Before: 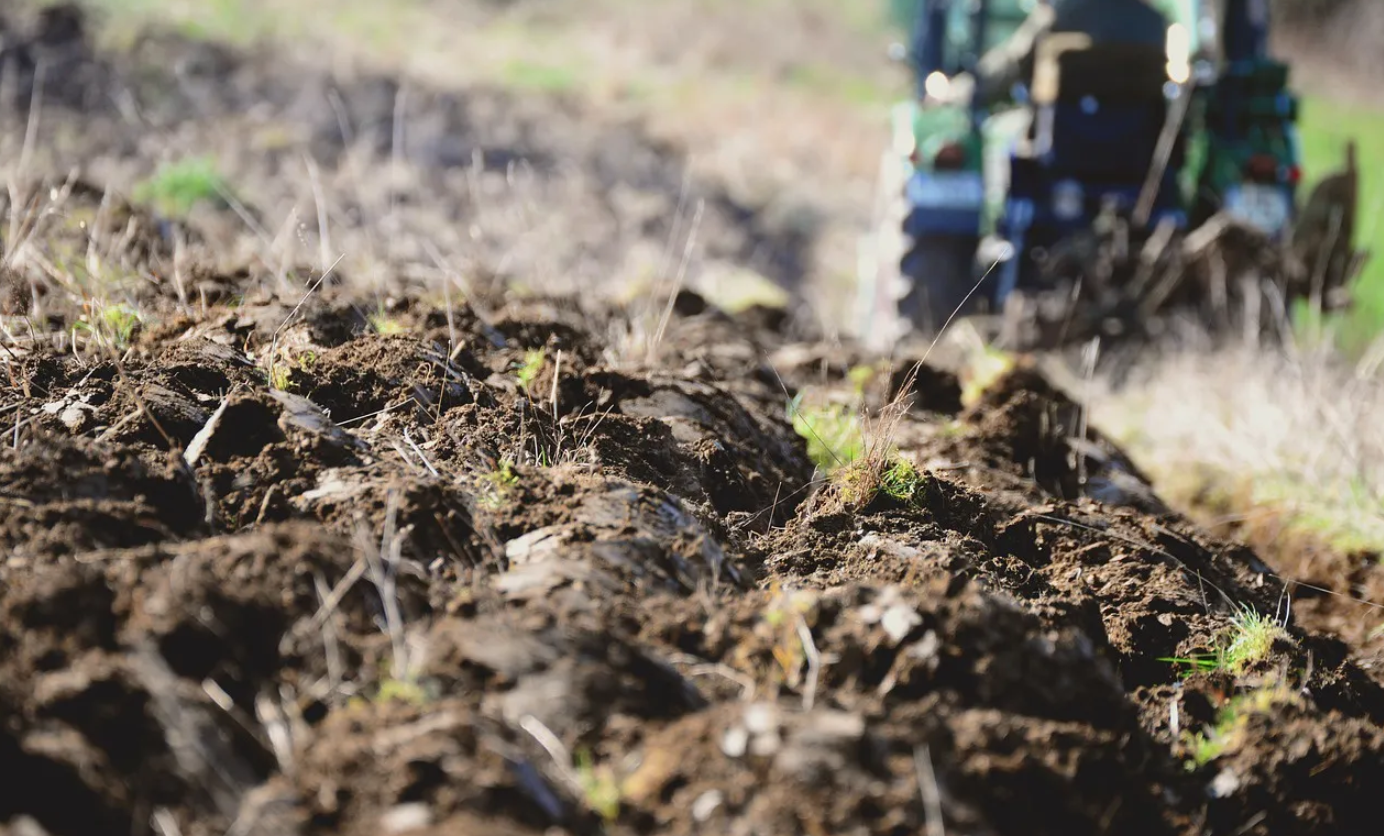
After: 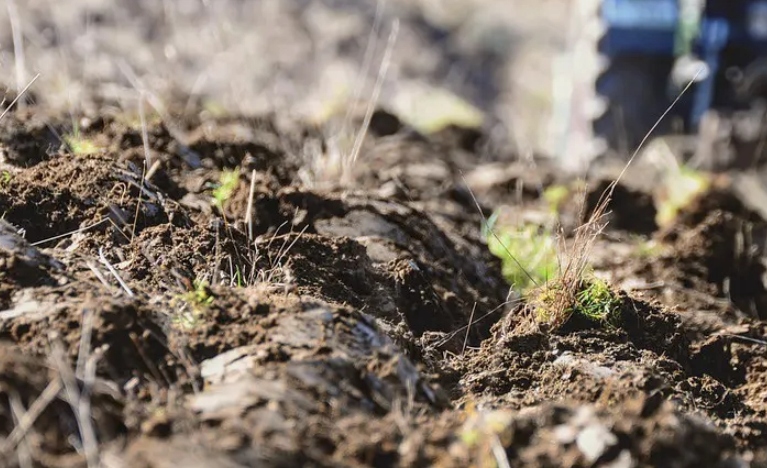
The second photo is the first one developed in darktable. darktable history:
local contrast: on, module defaults
exposure: compensate exposure bias true, compensate highlight preservation false
crop and rotate: left 22.091%, top 21.727%, right 22.472%, bottom 22.227%
